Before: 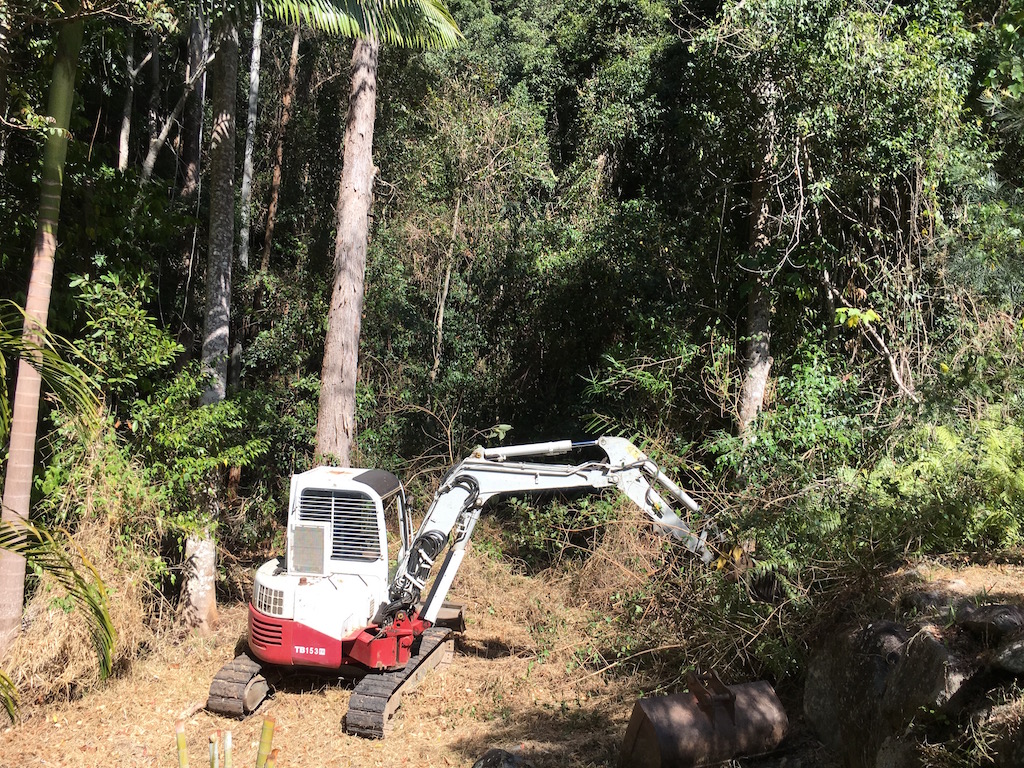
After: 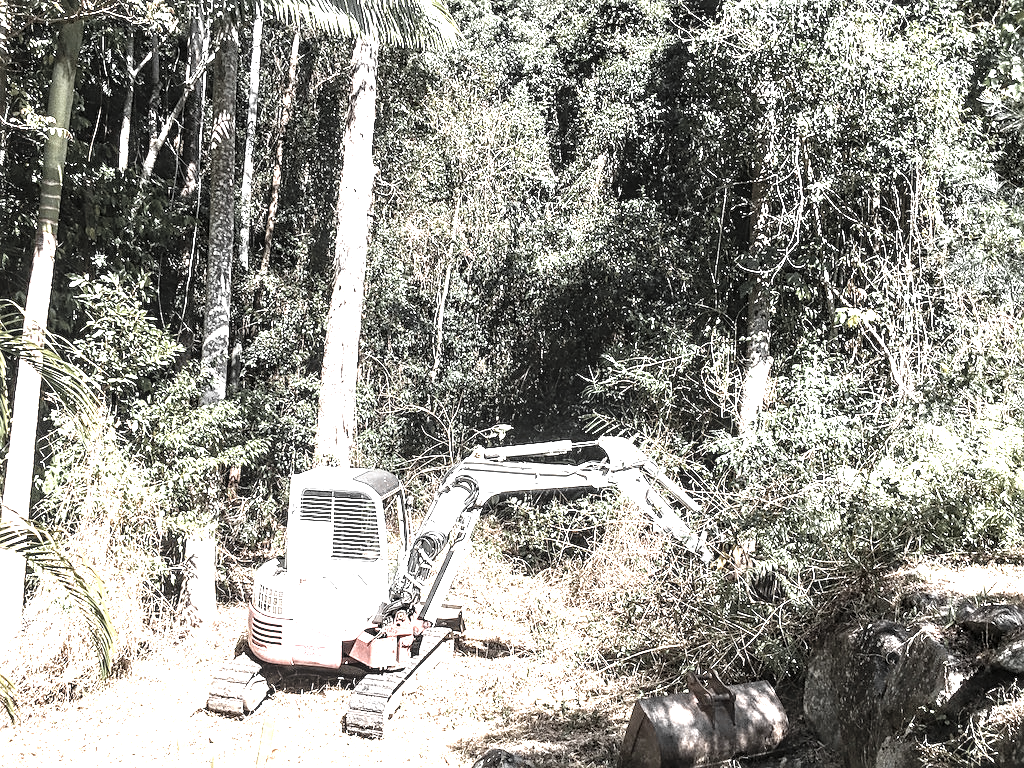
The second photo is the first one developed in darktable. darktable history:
levels: levels [0, 0.281, 0.562]
color zones: curves: ch0 [(0, 0.613) (0.01, 0.613) (0.245, 0.448) (0.498, 0.529) (0.642, 0.665) (0.879, 0.777) (0.99, 0.613)]; ch1 [(0, 0.035) (0.121, 0.189) (0.259, 0.197) (0.415, 0.061) (0.589, 0.022) (0.732, 0.022) (0.857, 0.026) (0.991, 0.053)]
sharpen: on, module defaults
local contrast: detail 154%
